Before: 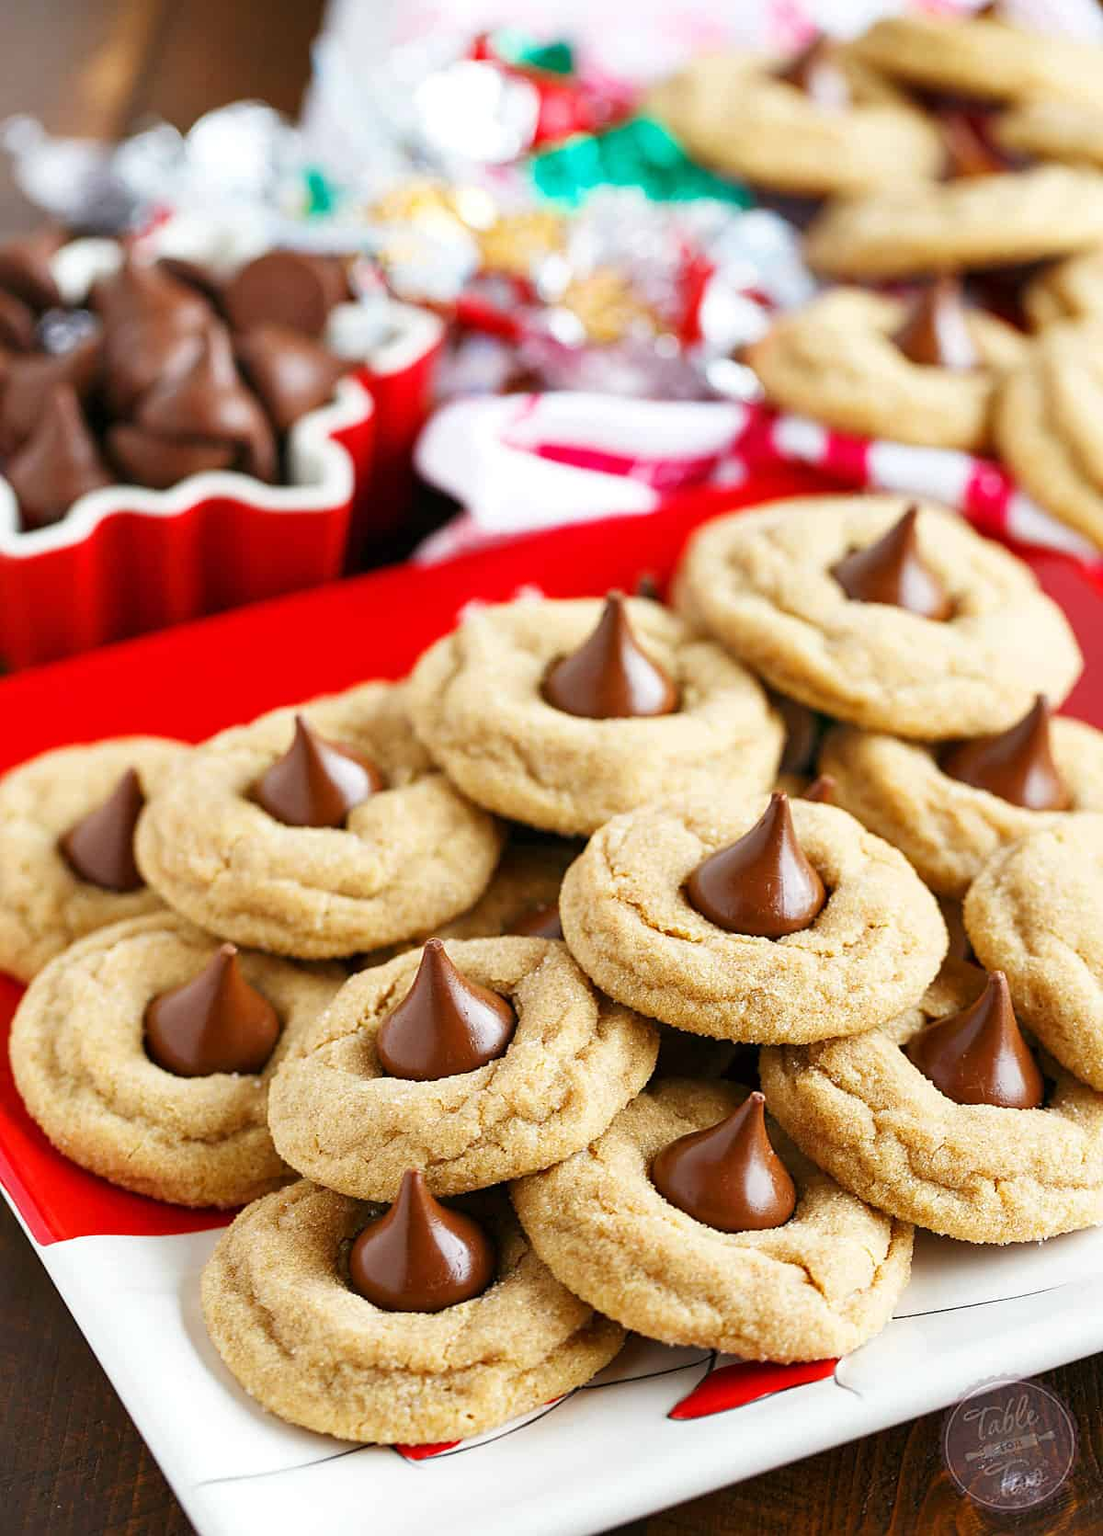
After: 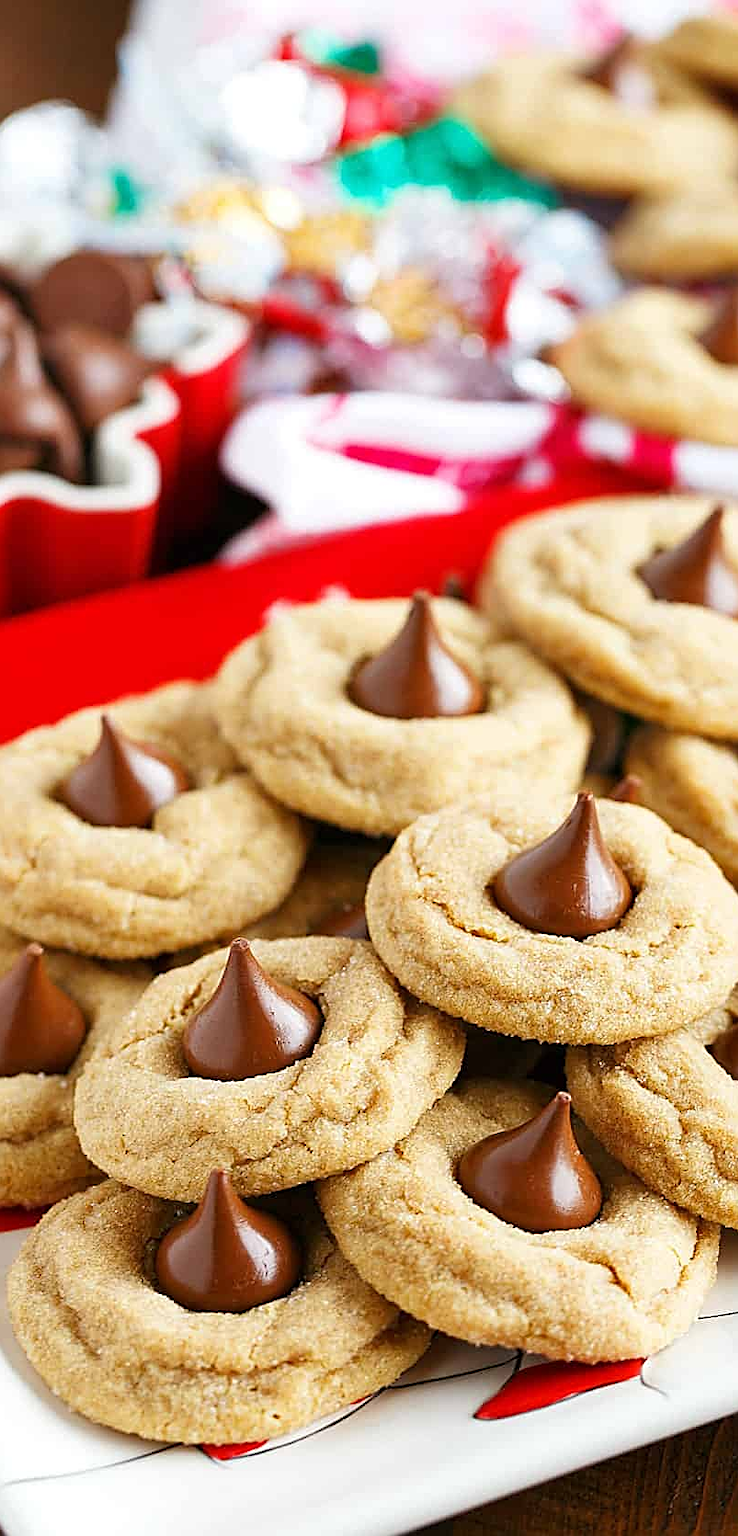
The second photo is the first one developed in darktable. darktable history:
sharpen: on, module defaults
crop and rotate: left 17.648%, right 15.395%
